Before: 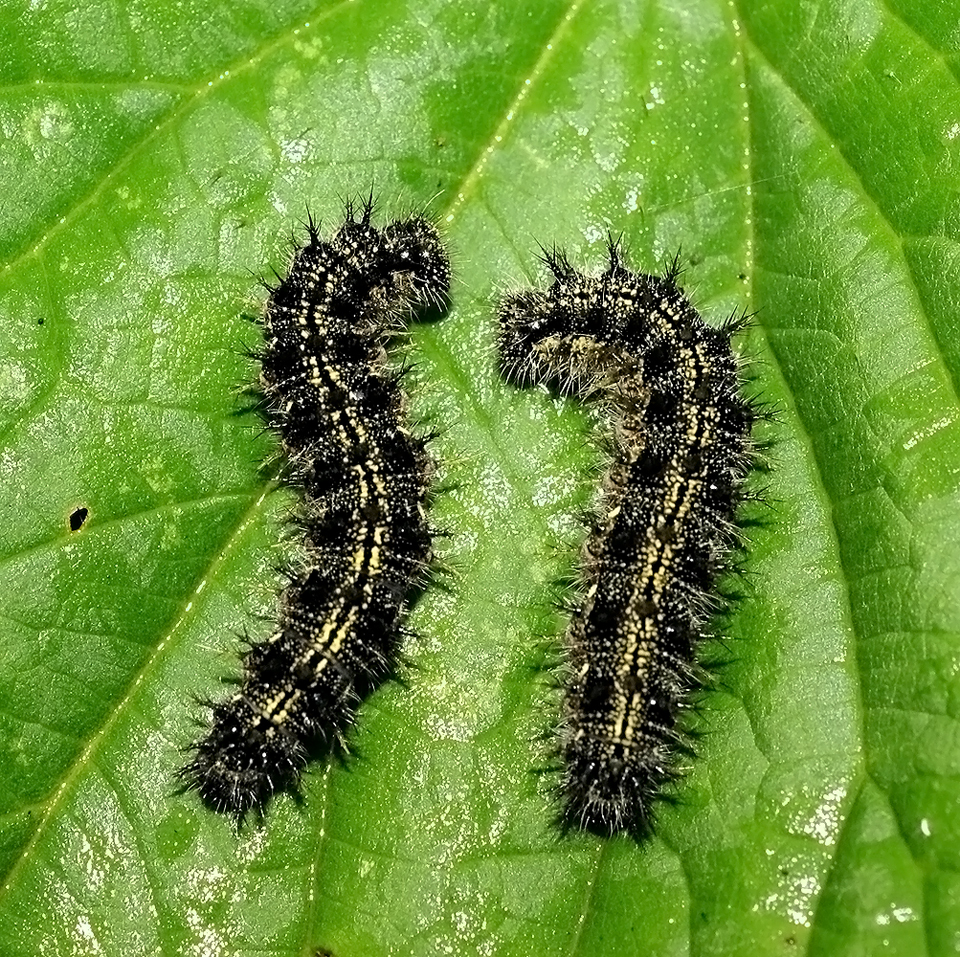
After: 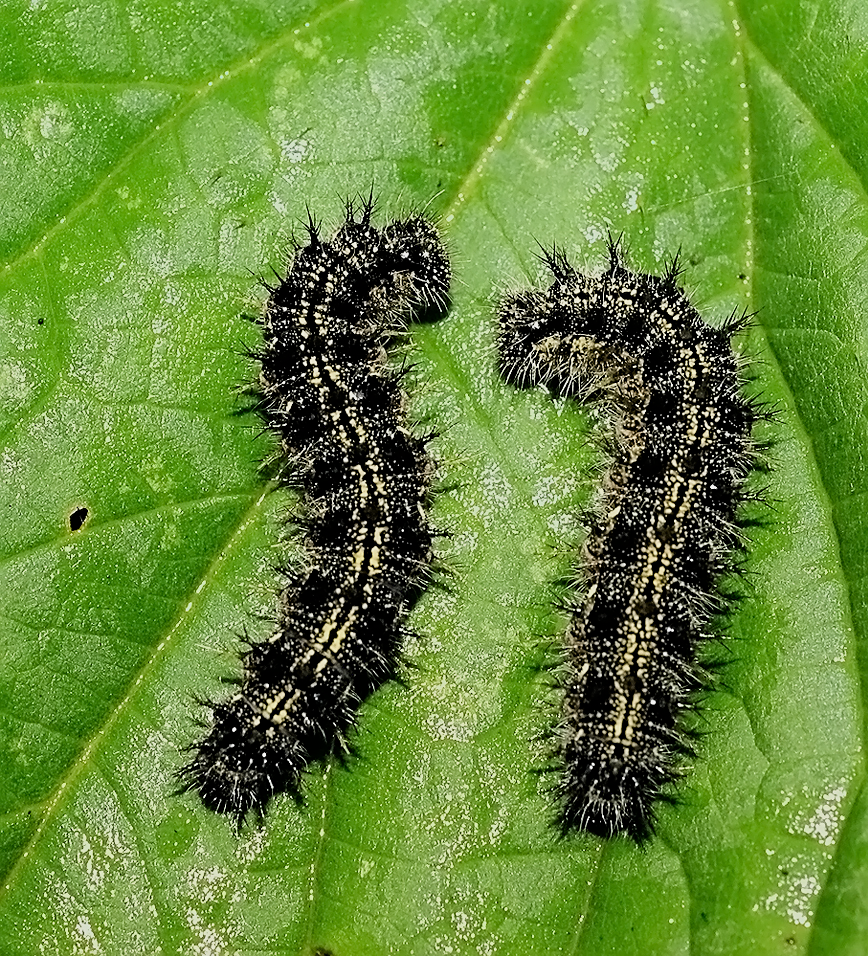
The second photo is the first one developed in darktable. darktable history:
crop: right 9.508%, bottom 0.026%
sharpen: on, module defaults
filmic rgb: black relative exposure -7.98 EV, white relative exposure 3.94 EV, hardness 4.28
